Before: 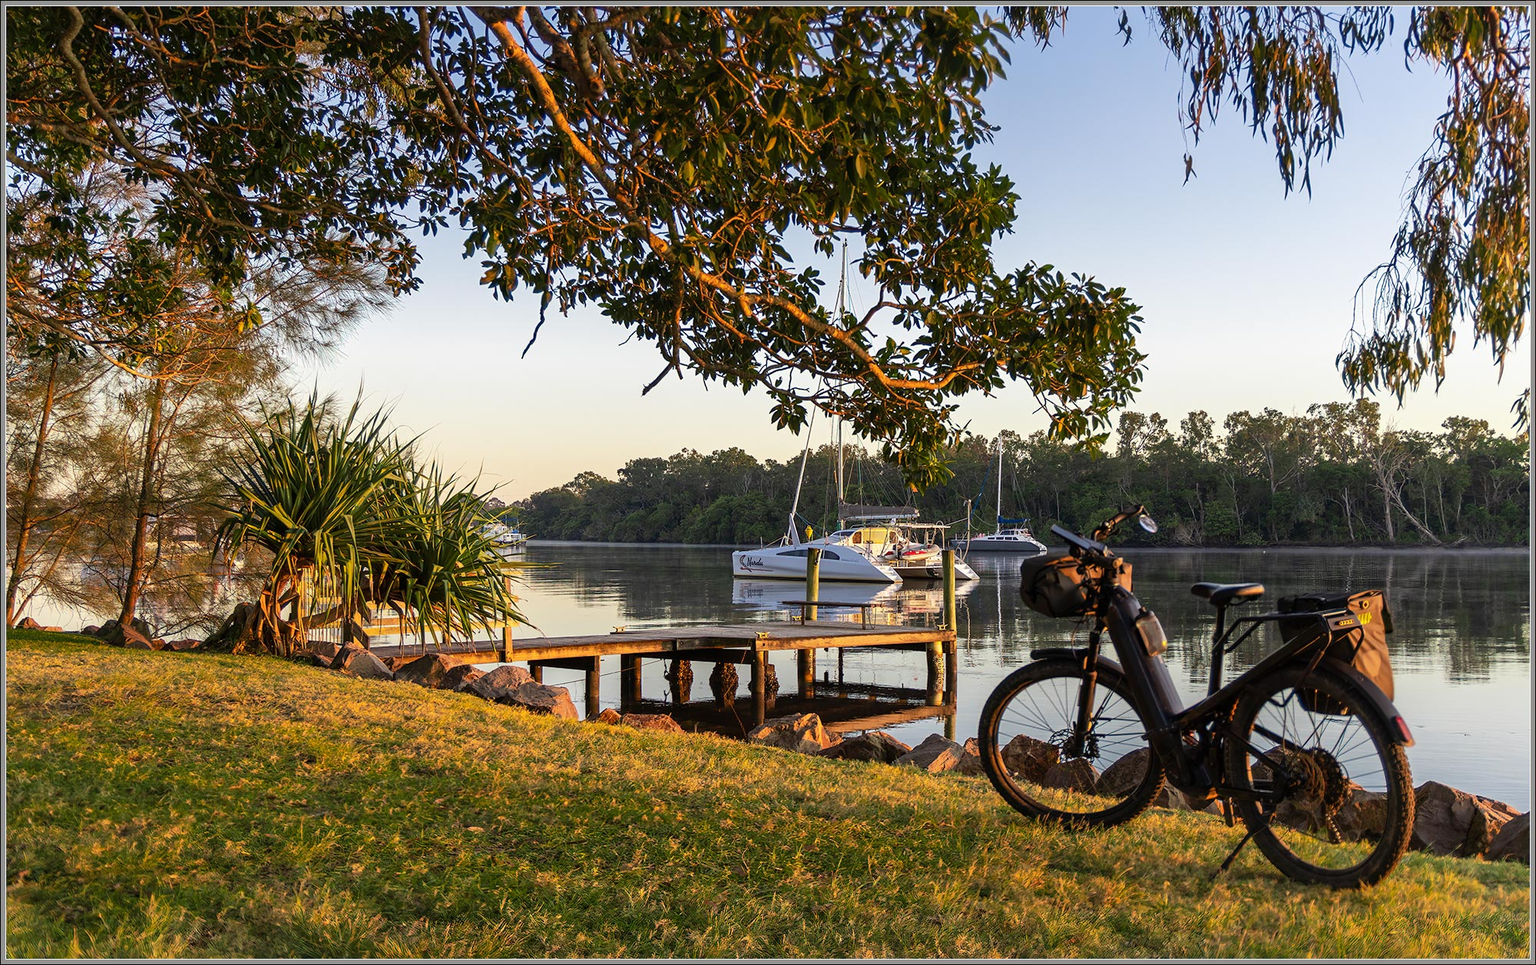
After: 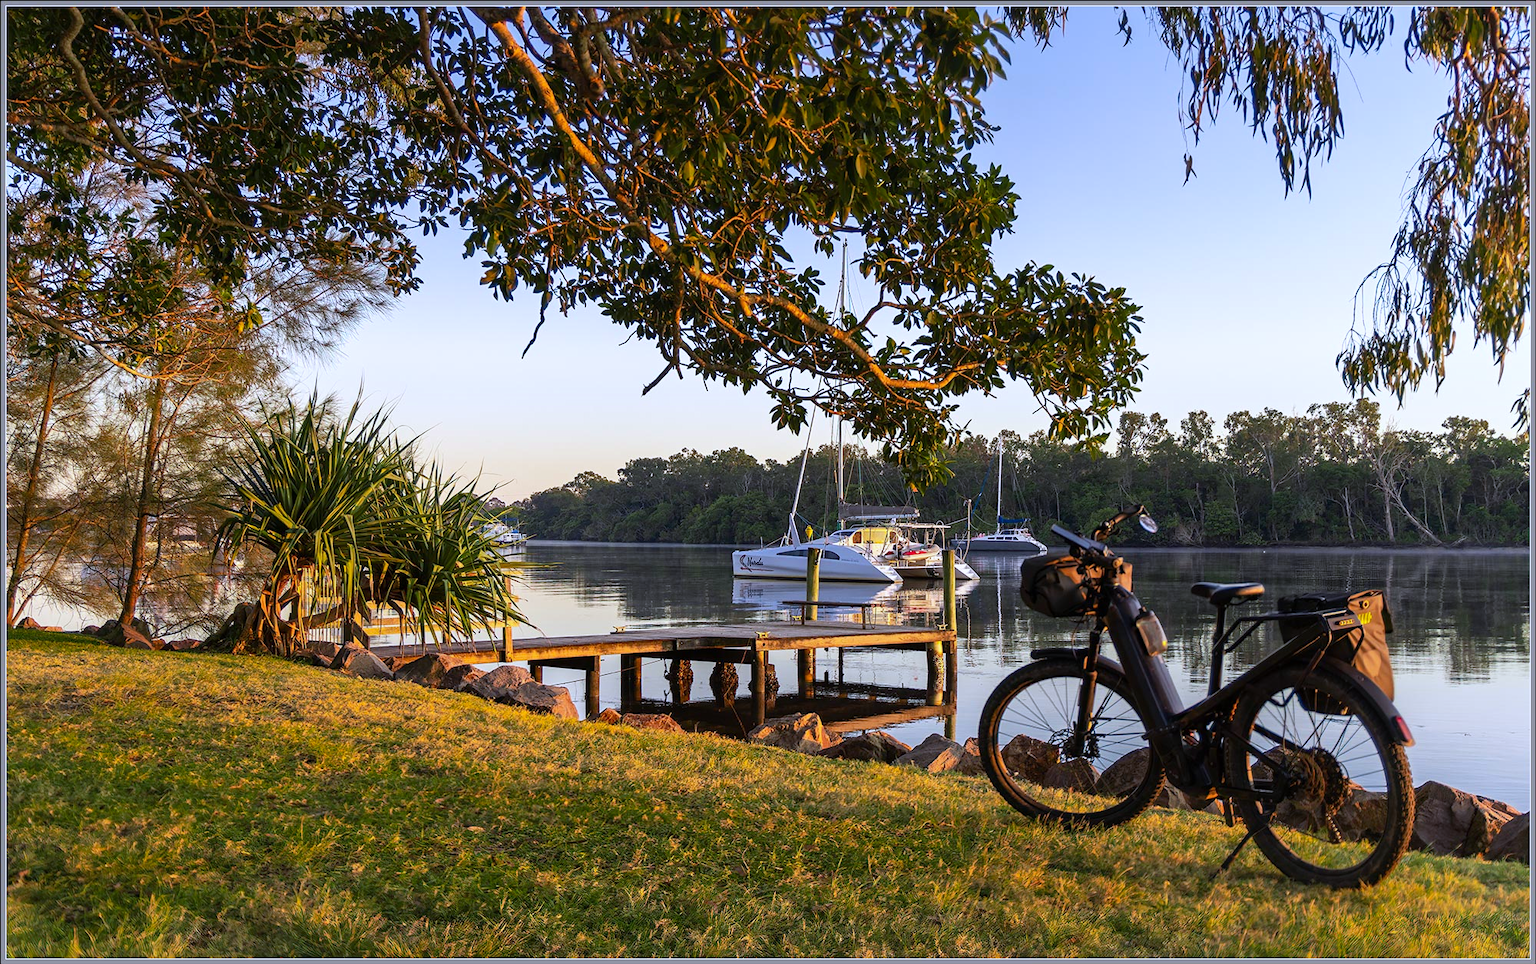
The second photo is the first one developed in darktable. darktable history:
white balance: red 0.967, blue 1.119, emerald 0.756
contrast brightness saturation: contrast 0.04, saturation 0.07
